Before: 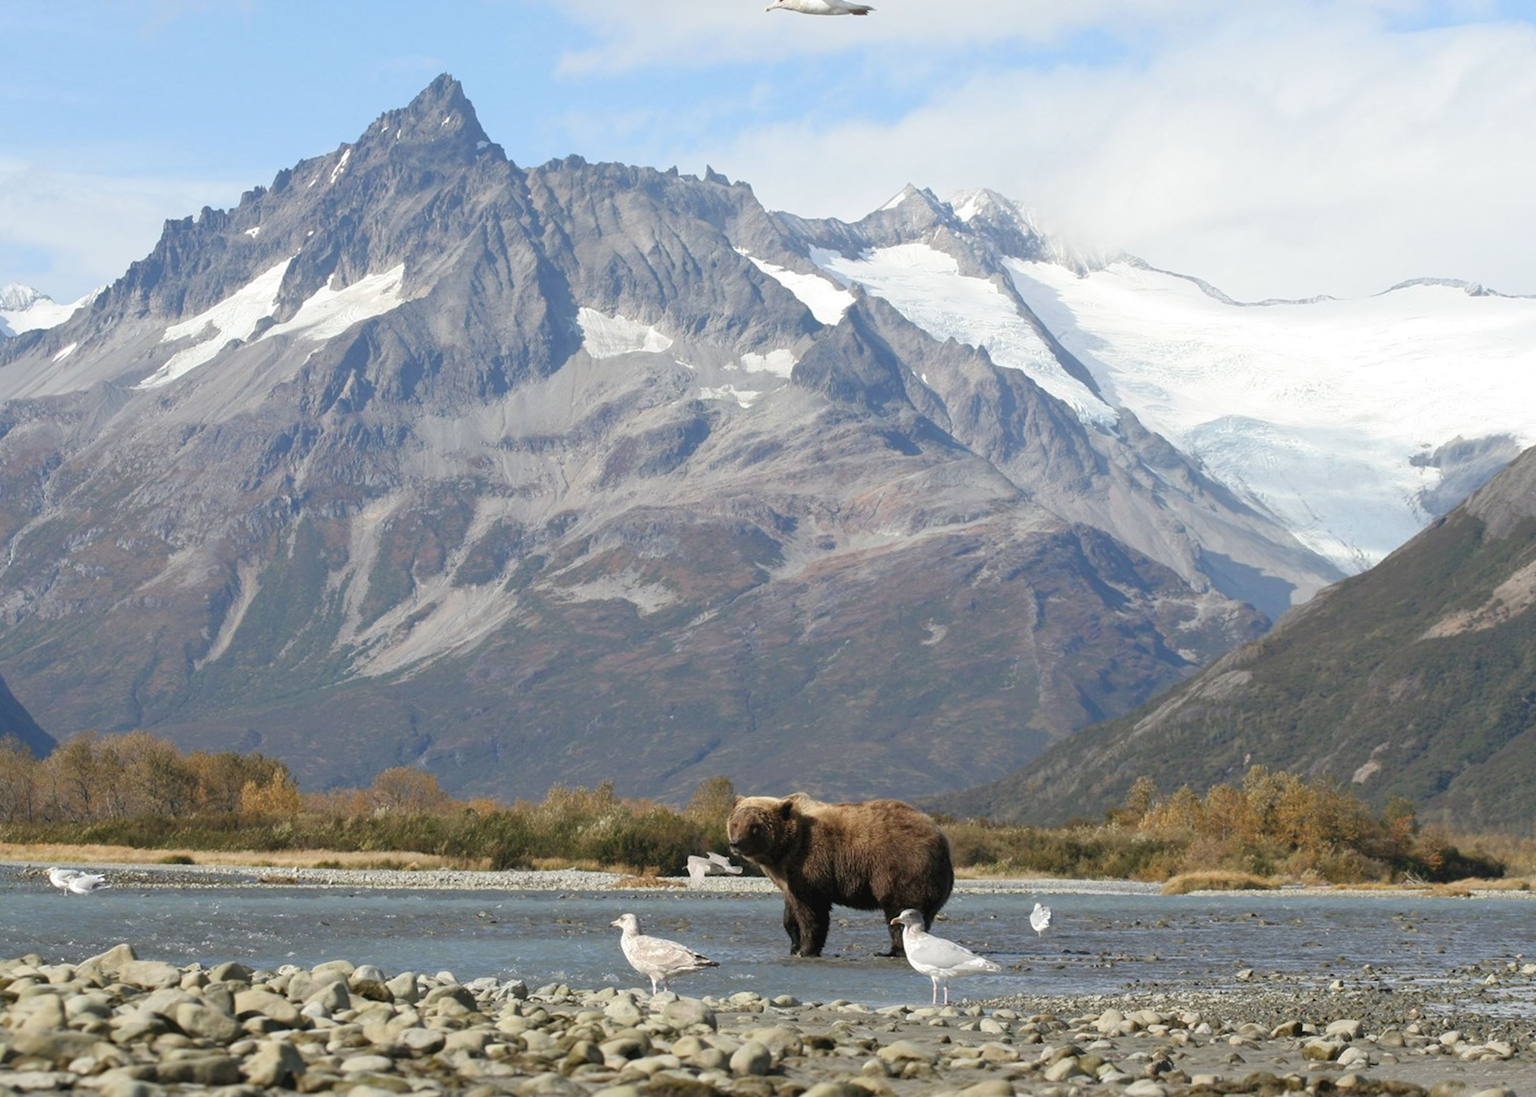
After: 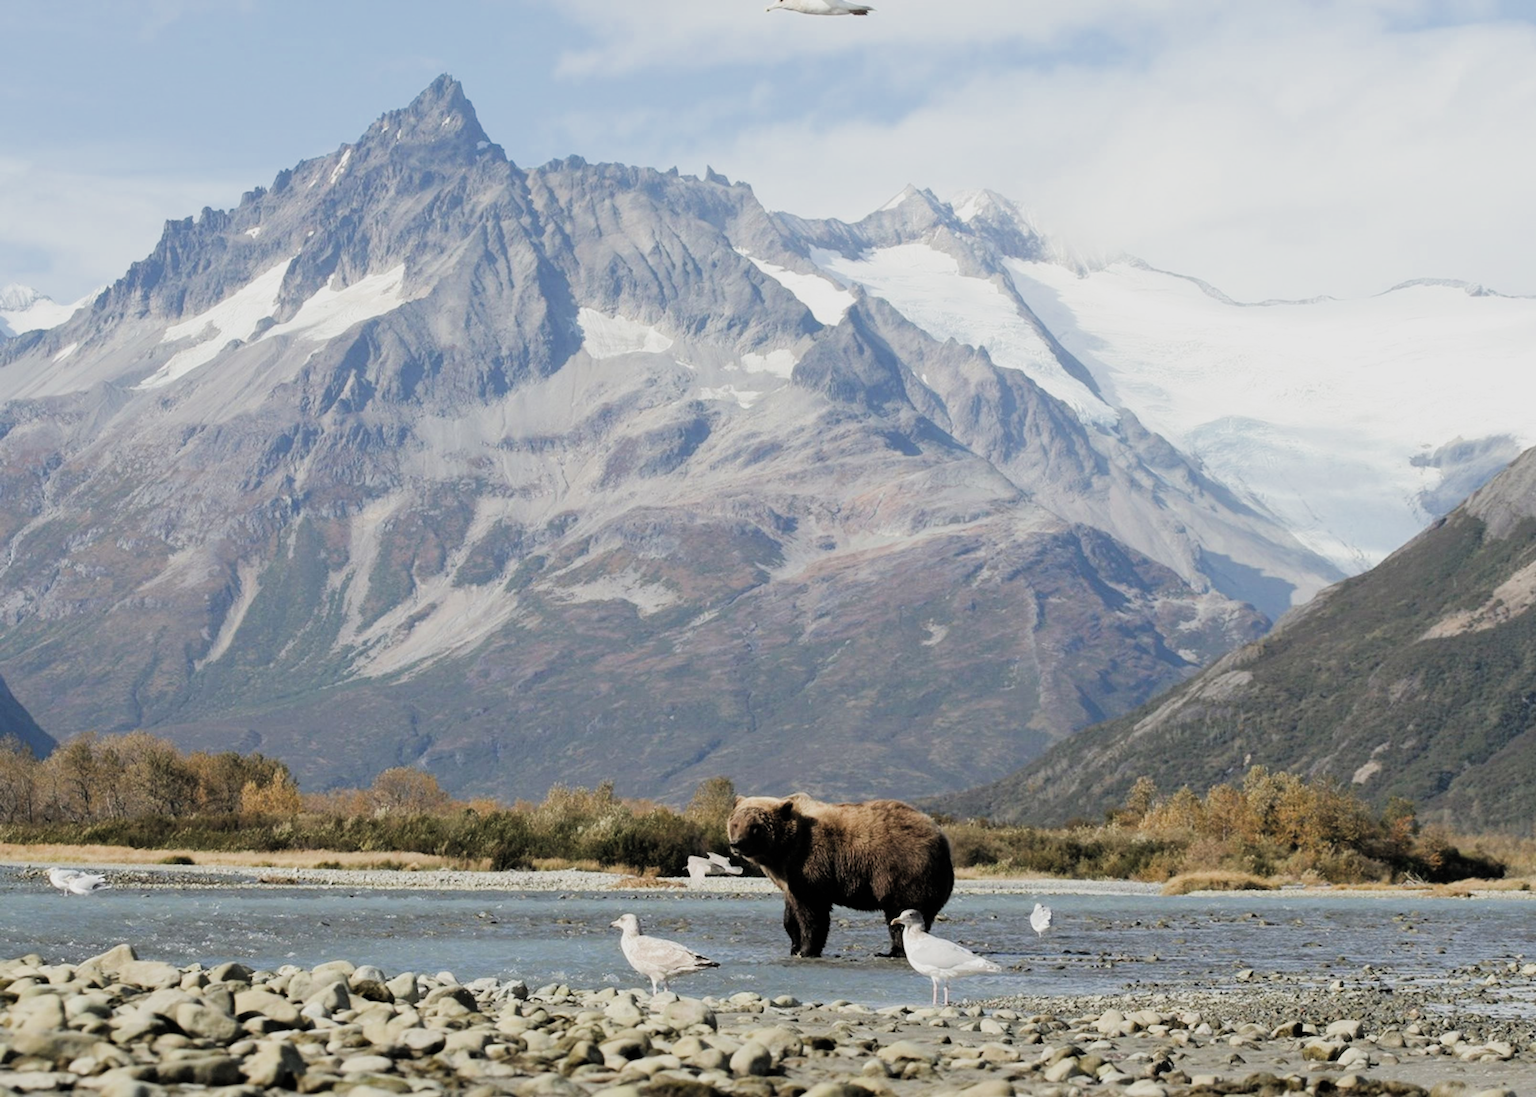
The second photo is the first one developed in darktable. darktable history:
tone equalizer: -8 EV -0.748 EV, -7 EV -0.695 EV, -6 EV -0.612 EV, -5 EV -0.37 EV, -3 EV 0.379 EV, -2 EV 0.6 EV, -1 EV 0.684 EV, +0 EV 0.772 EV, edges refinement/feathering 500, mask exposure compensation -1.57 EV, preserve details no
filmic rgb: black relative exposure -7.12 EV, white relative exposure 5.38 EV, threshold 5.94 EV, hardness 3.02, add noise in highlights 0.002, preserve chrominance max RGB, color science v3 (2019), use custom middle-gray values true, iterations of high-quality reconstruction 0, contrast in highlights soft, enable highlight reconstruction true
